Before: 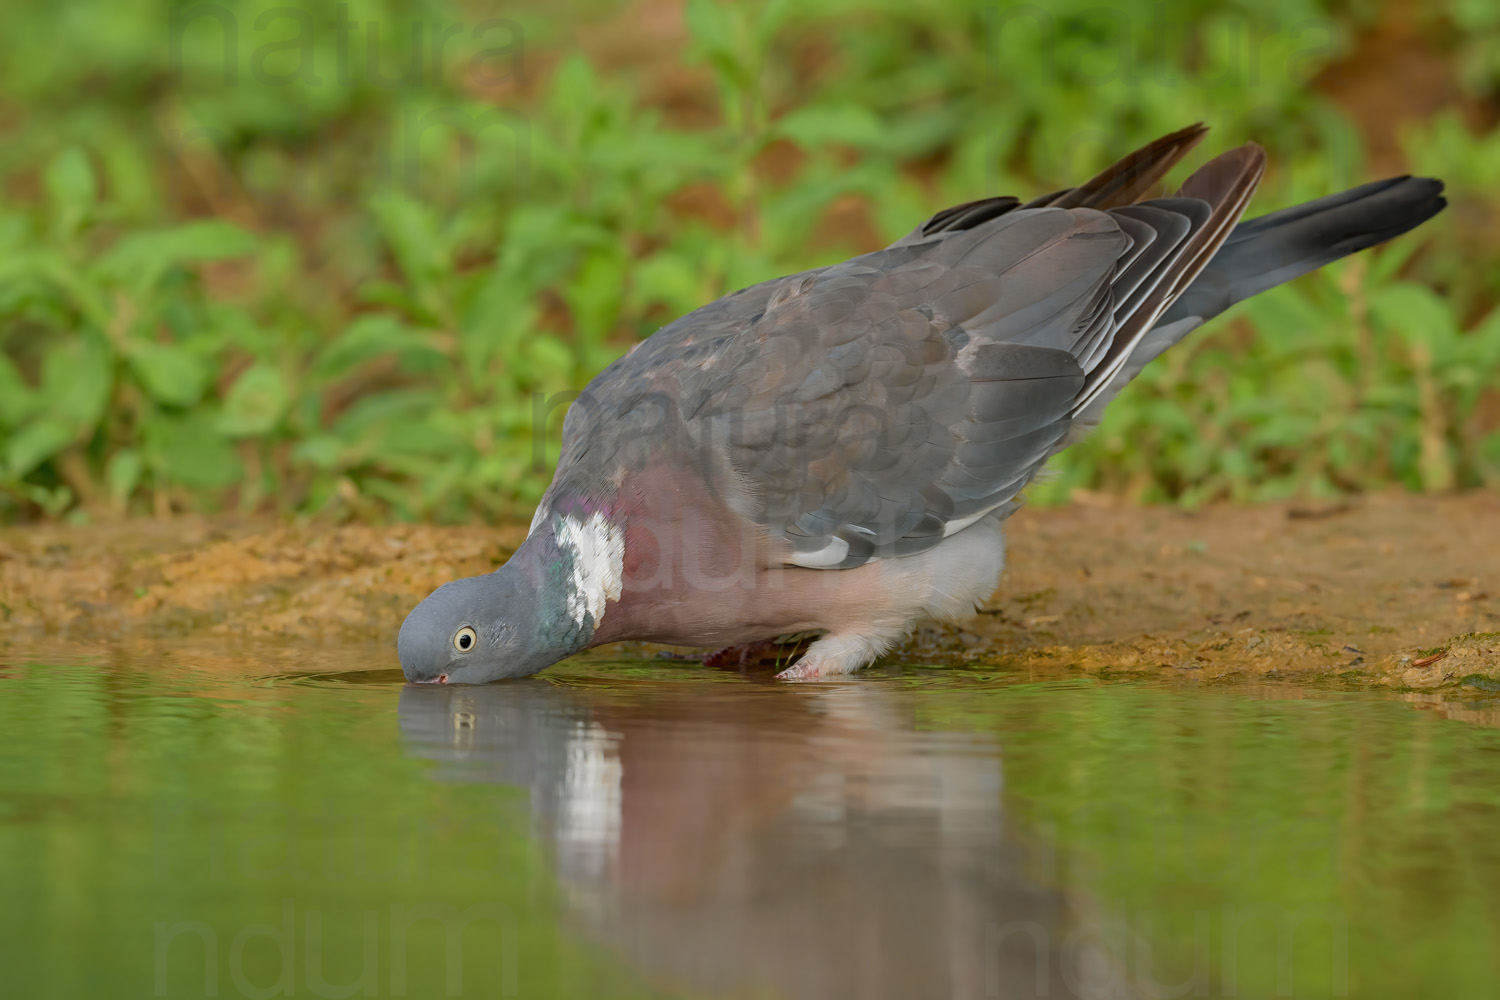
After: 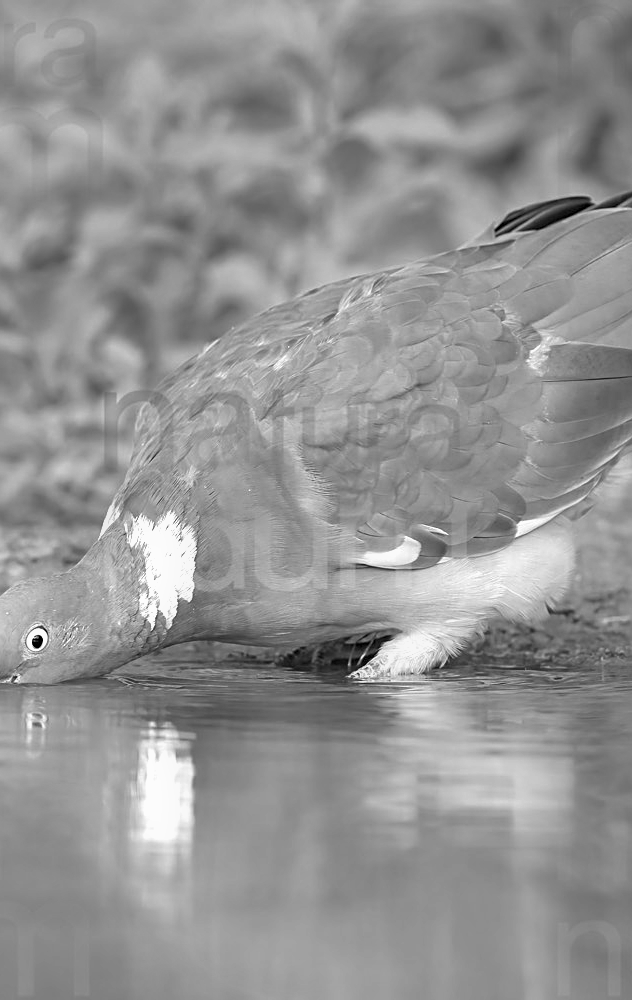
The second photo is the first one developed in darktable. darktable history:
monochrome: a -11.7, b 1.62, size 0.5, highlights 0.38
exposure: exposure 1.223 EV, compensate highlight preservation false
sharpen: on, module defaults
shadows and highlights: radius 125.46, shadows 21.19, highlights -21.19, low approximation 0.01
crop: left 28.583%, right 29.231%
